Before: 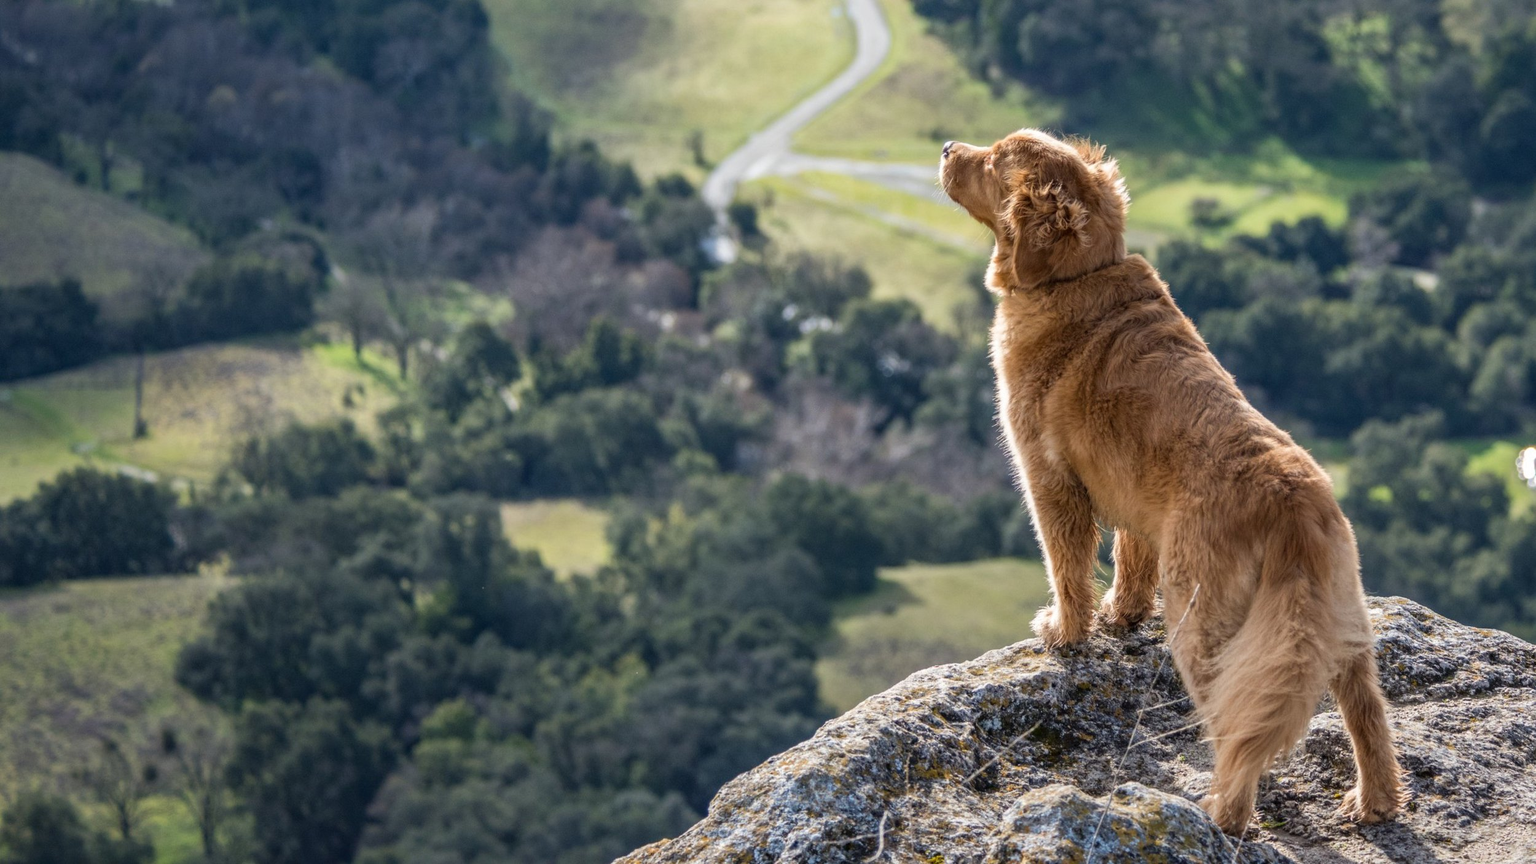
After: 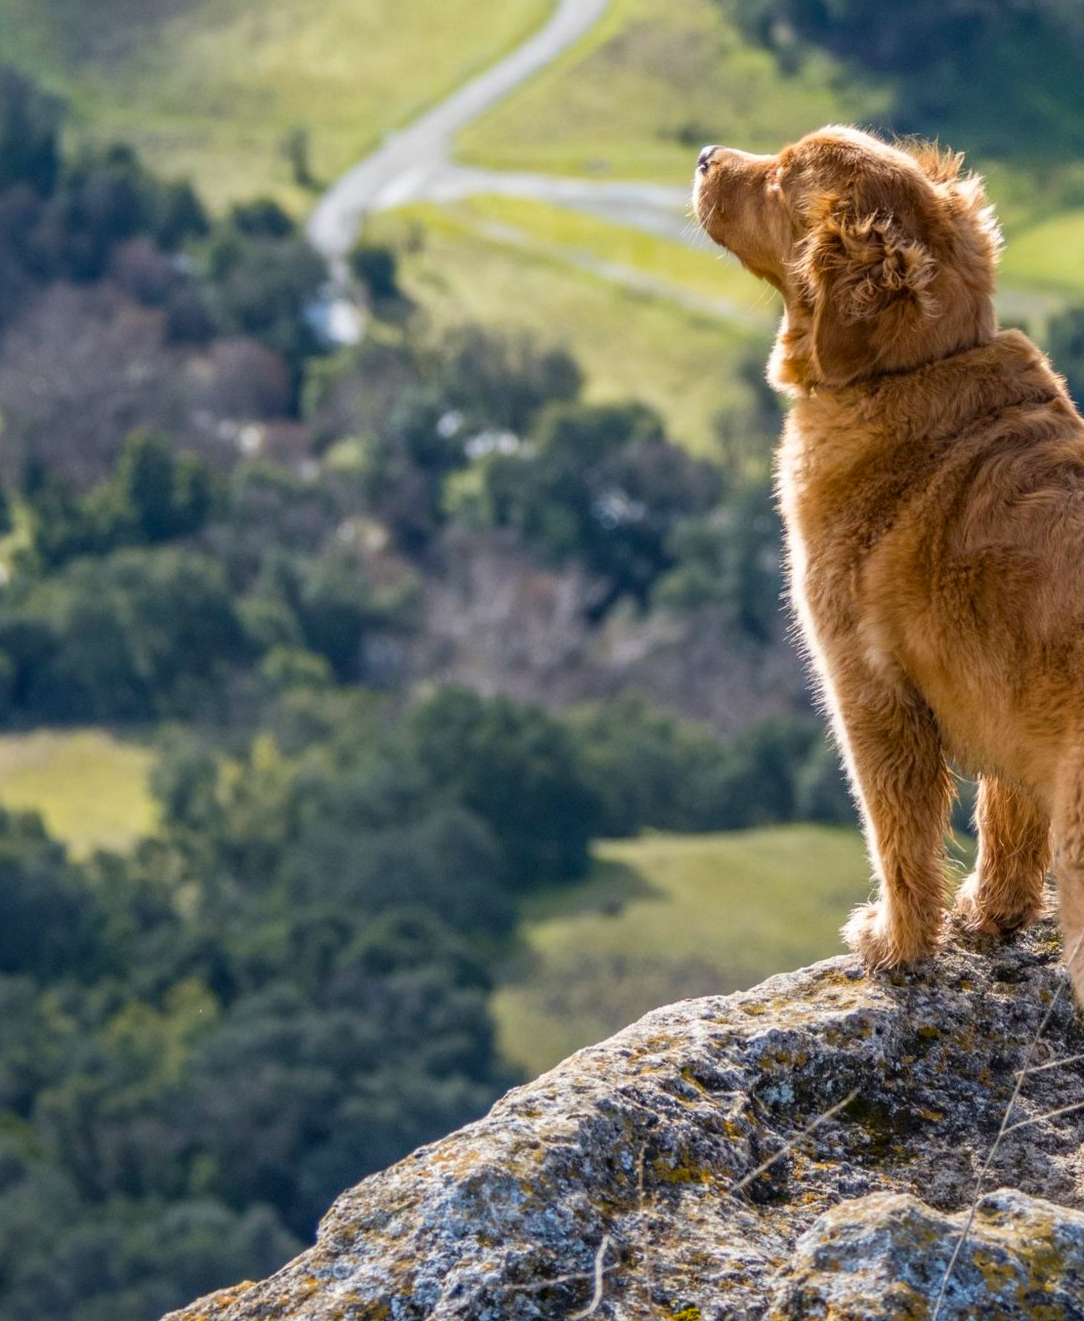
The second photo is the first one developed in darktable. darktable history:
color zones: curves: ch2 [(0, 0.5) (0.143, 0.5) (0.286, 0.489) (0.415, 0.421) (0.571, 0.5) (0.714, 0.5) (0.857, 0.5) (1, 0.5)]
crop: left 33.452%, top 6.025%, right 23.155%
color balance rgb: perceptual saturation grading › global saturation 20%, global vibrance 20%
